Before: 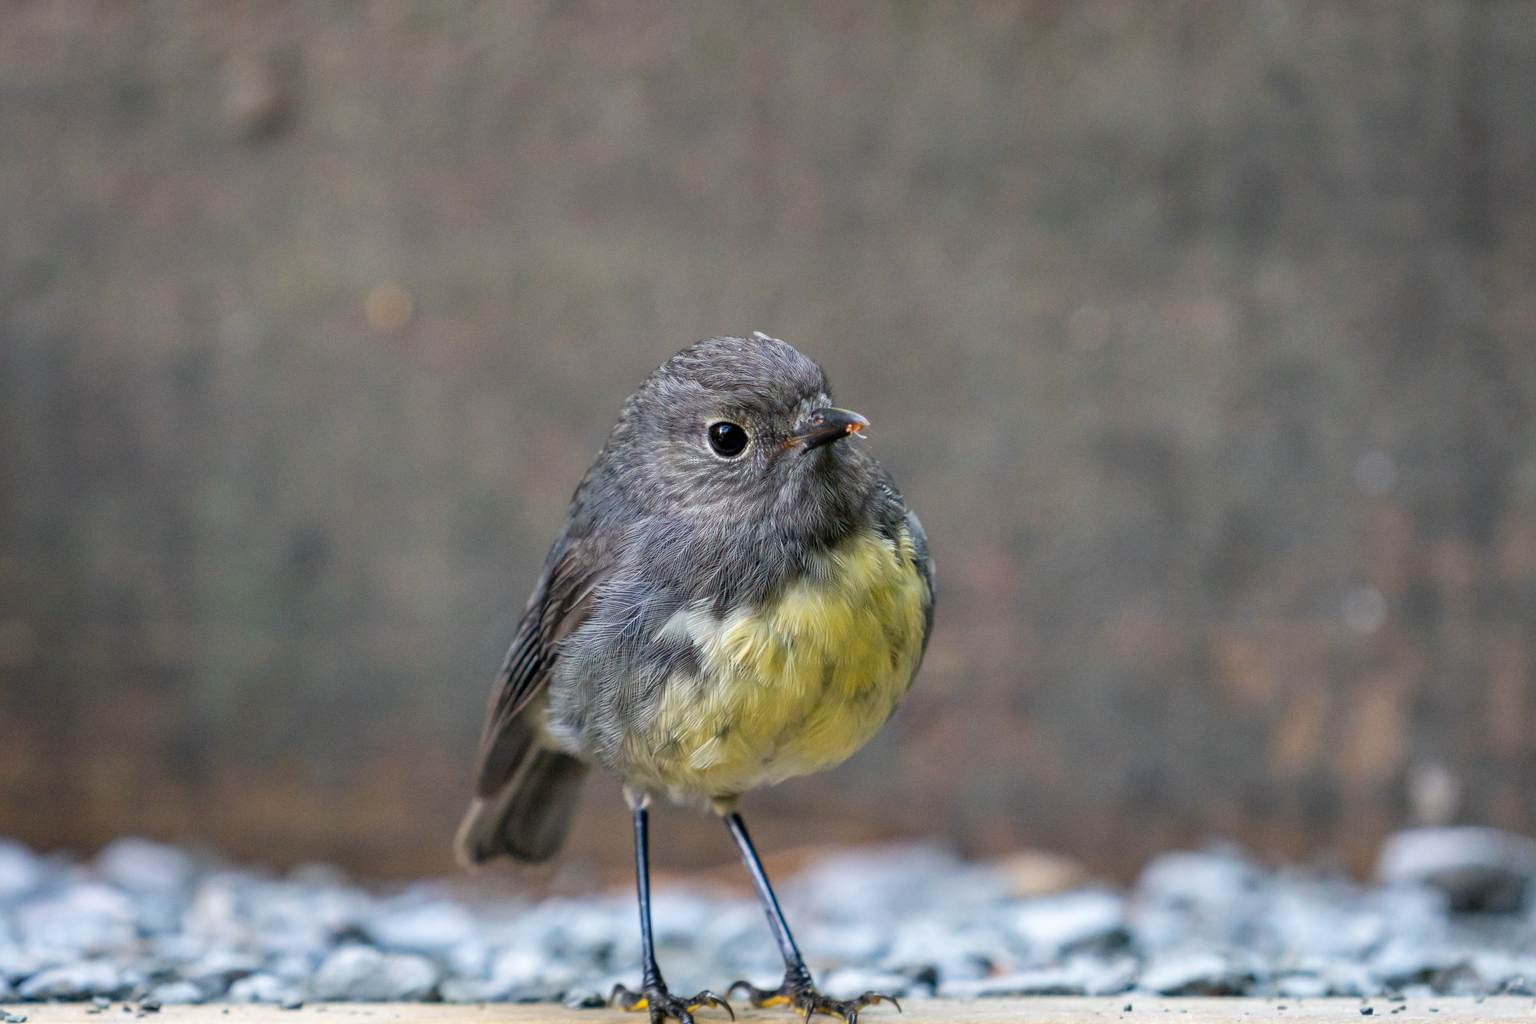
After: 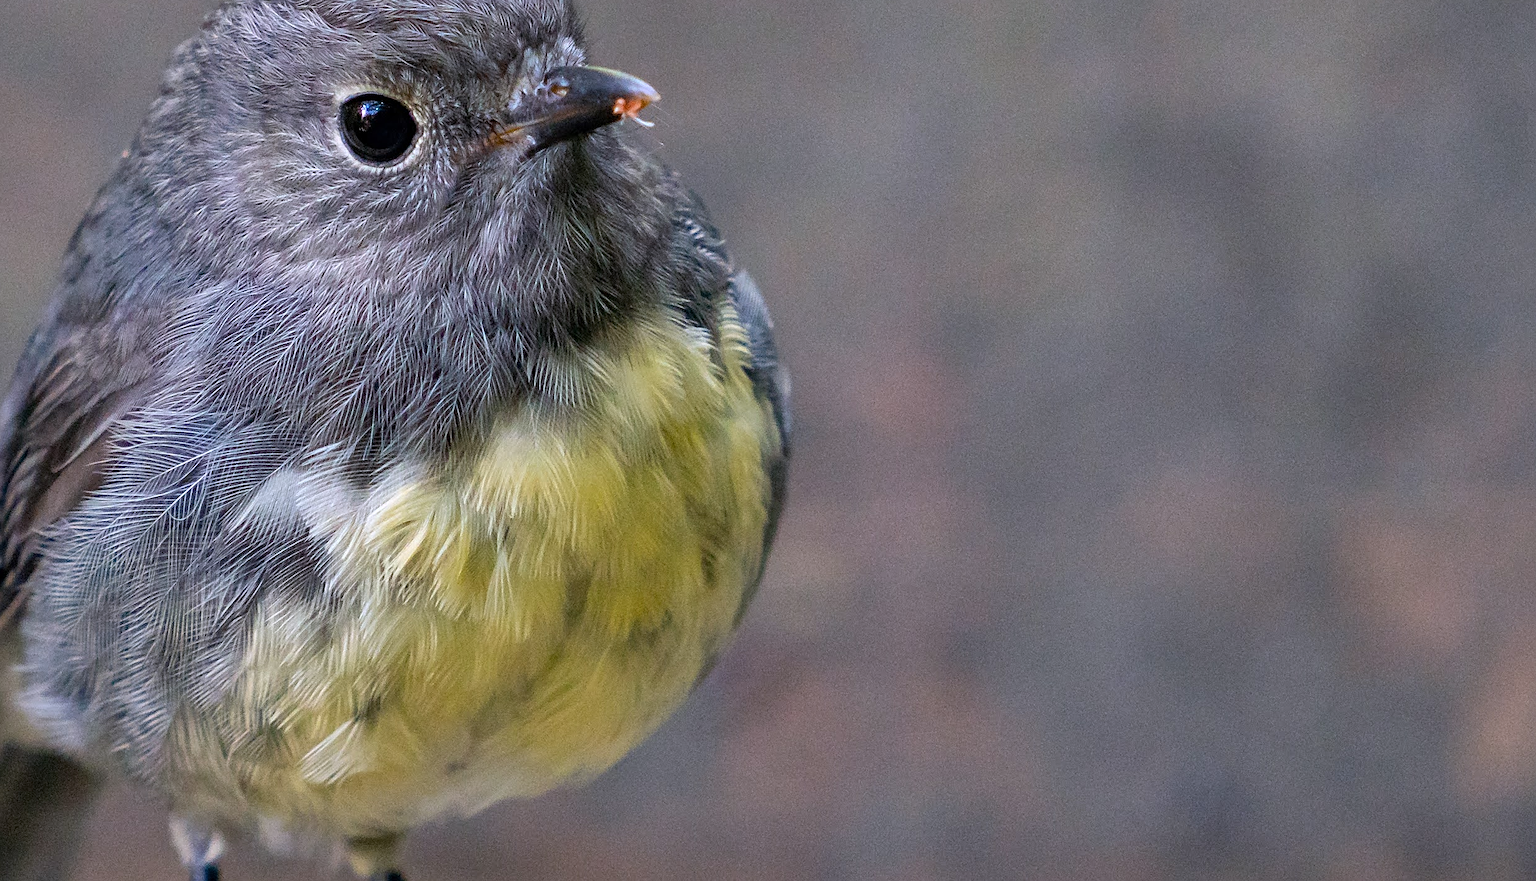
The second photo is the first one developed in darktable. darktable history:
shadows and highlights: shadows 5, soften with gaussian
white balance: red 1.004, blue 1.096
sharpen: on, module defaults
crop: left 35.03%, top 36.625%, right 14.663%, bottom 20.057%
